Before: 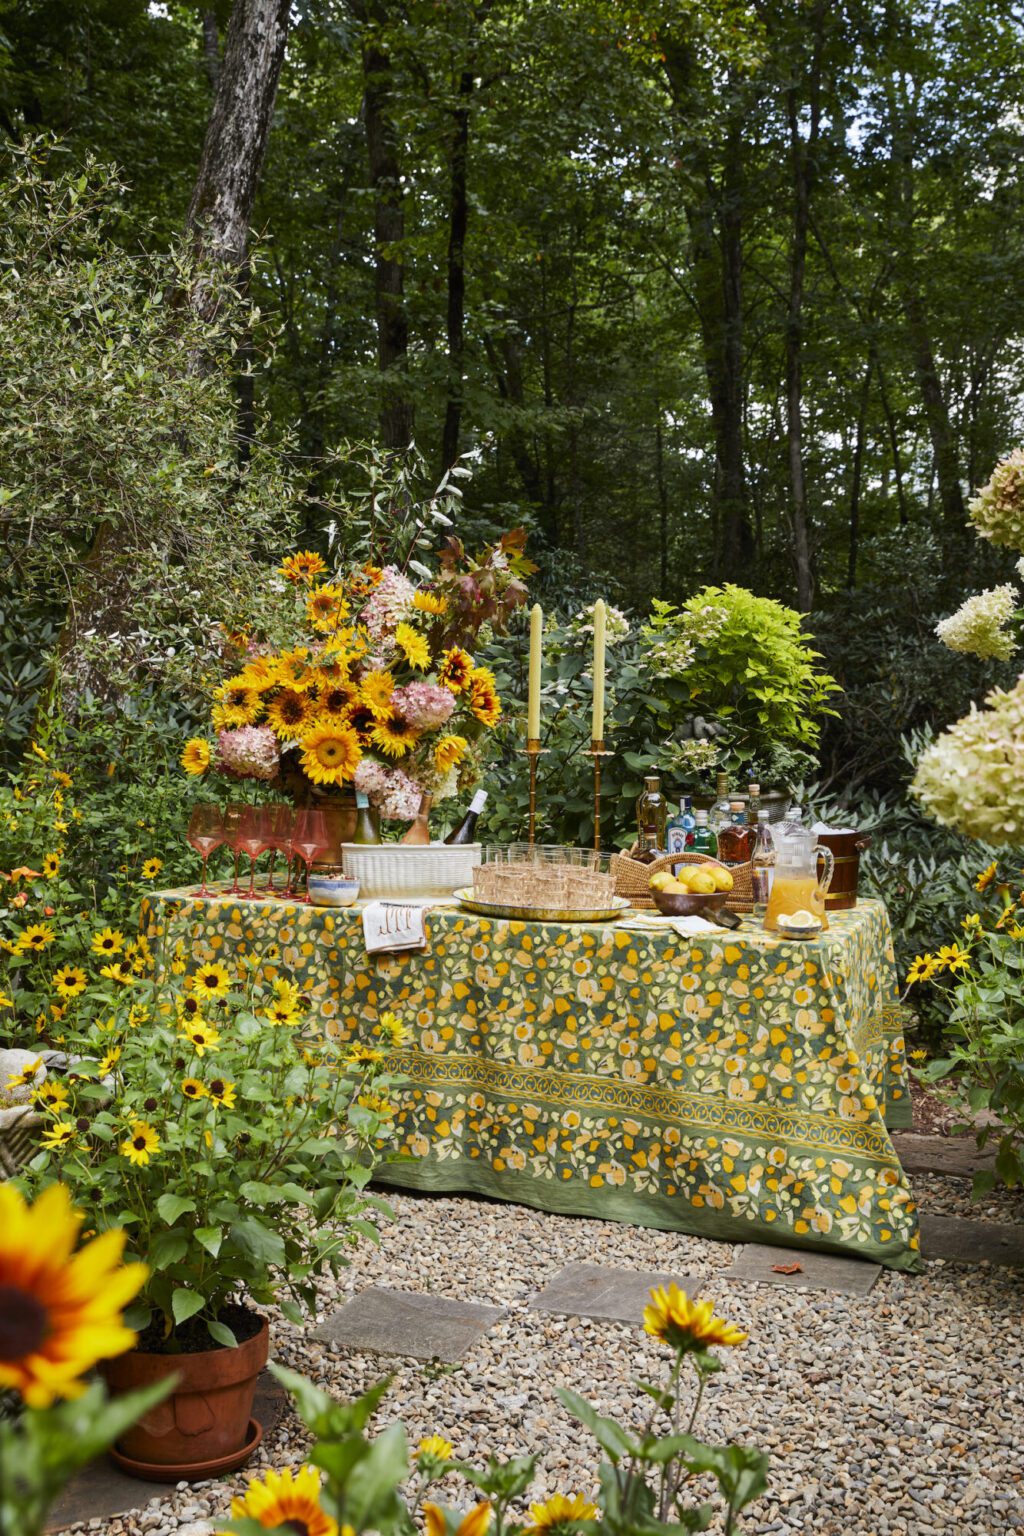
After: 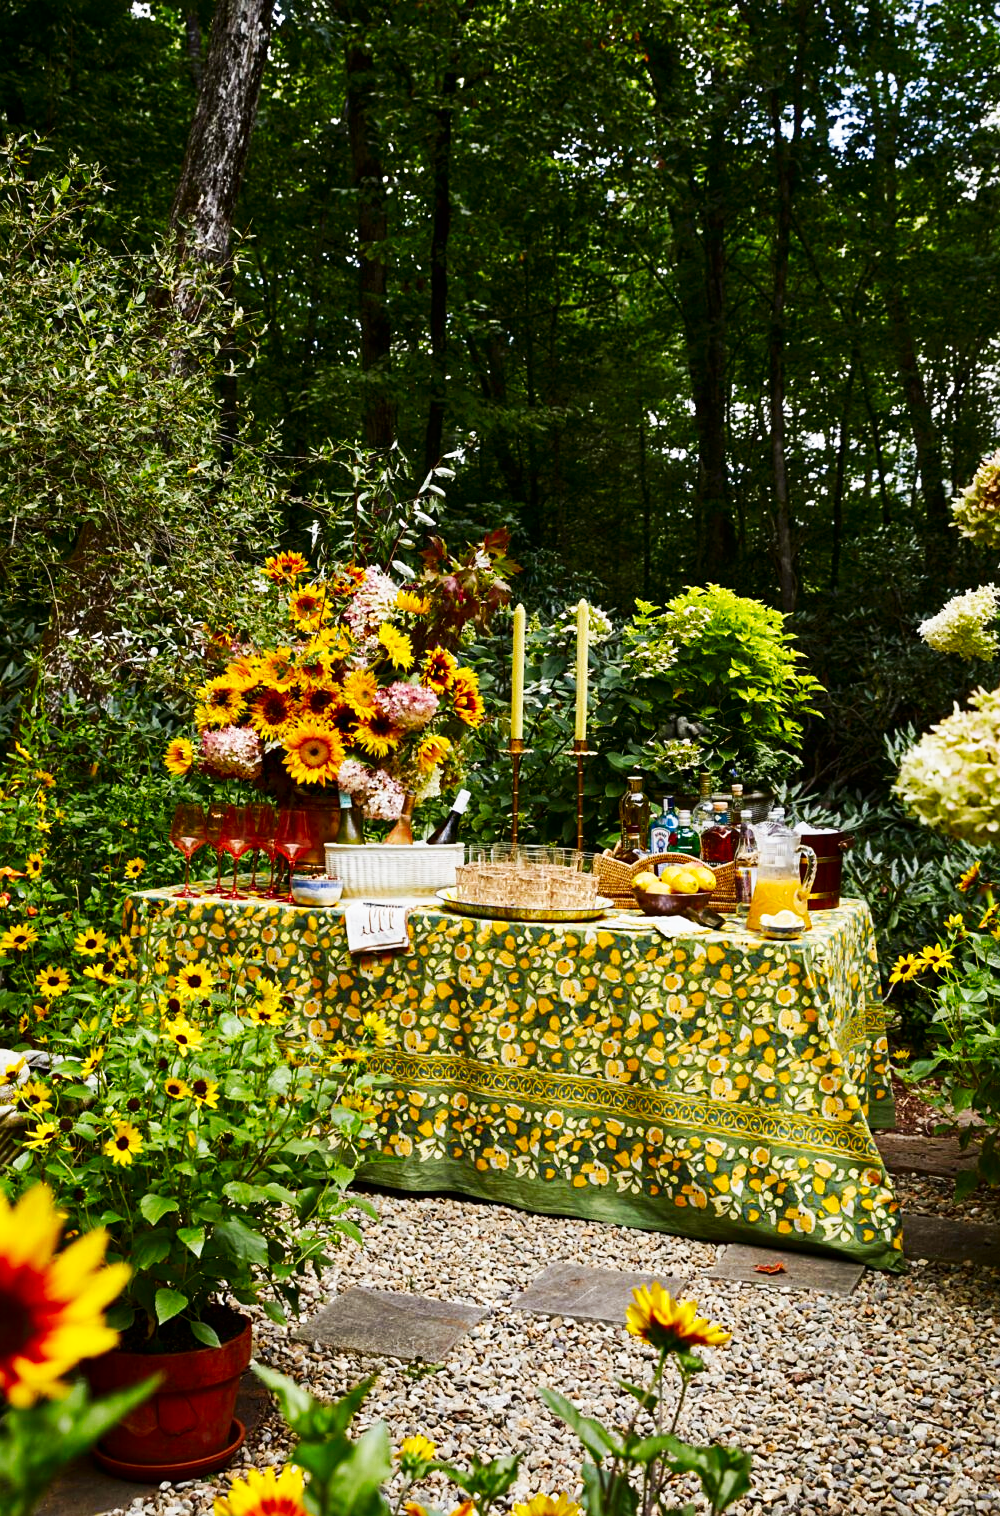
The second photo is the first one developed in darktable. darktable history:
contrast brightness saturation: brightness -0.252, saturation 0.199
sharpen: amount 0.215
crop and rotate: left 1.667%, right 0.619%, bottom 1.289%
tone curve: curves: ch0 [(0, 0) (0.093, 0.104) (0.226, 0.291) (0.327, 0.431) (0.471, 0.648) (0.759, 0.926) (1, 1)], preserve colors none
